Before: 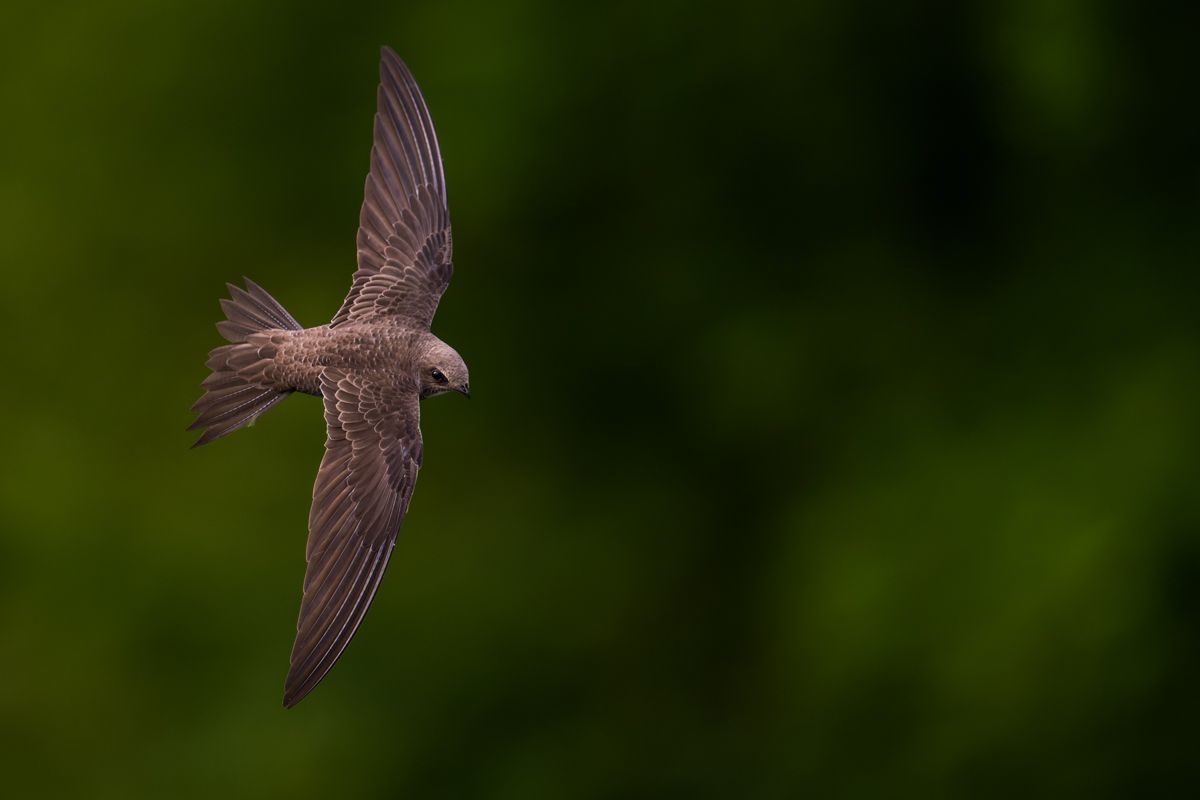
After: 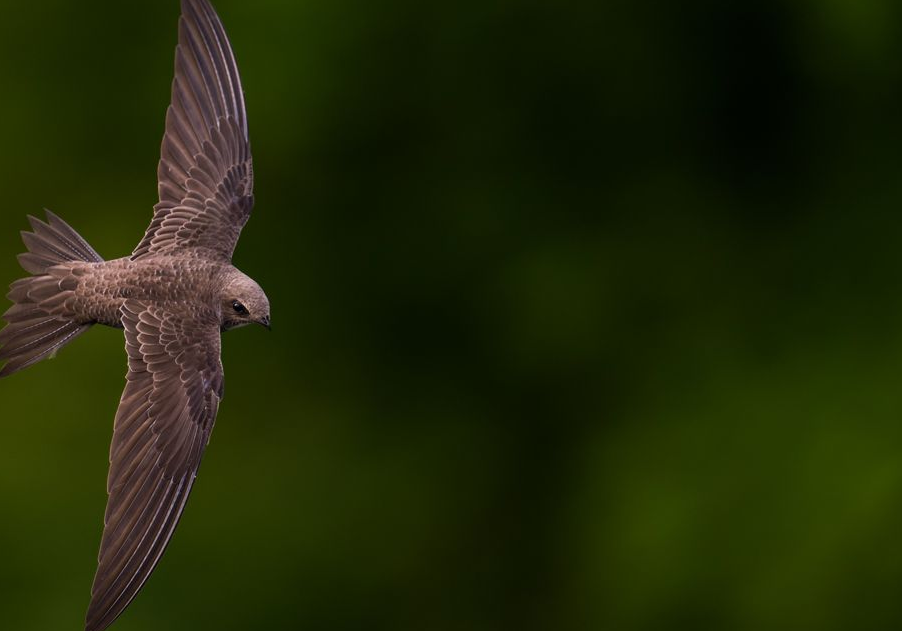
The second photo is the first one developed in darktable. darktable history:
crop: left 16.617%, top 8.559%, right 8.209%, bottom 12.492%
